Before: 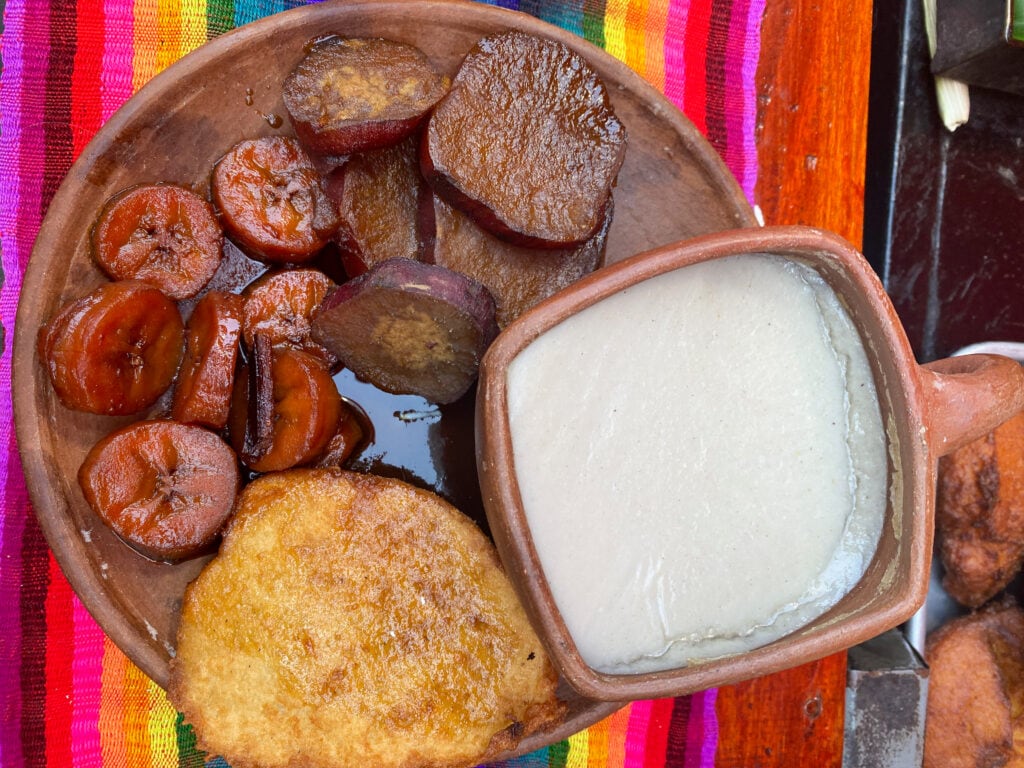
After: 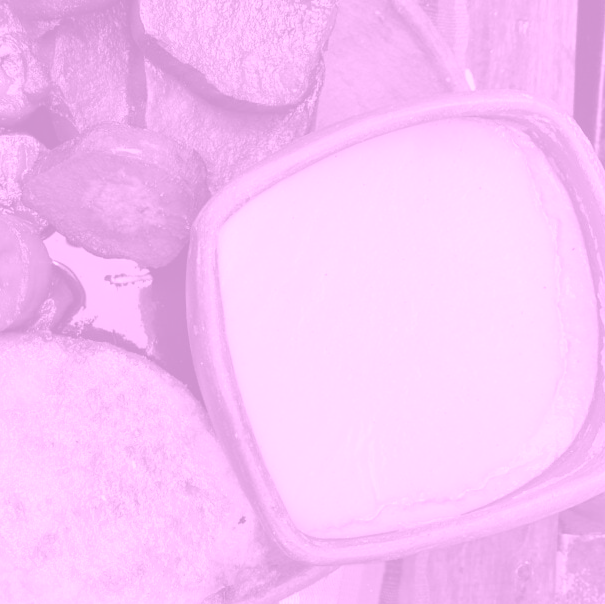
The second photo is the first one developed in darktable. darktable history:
crop and rotate: left 28.256%, top 17.734%, right 12.656%, bottom 3.573%
colorize: hue 331.2°, saturation 69%, source mix 30.28%, lightness 69.02%, version 1
